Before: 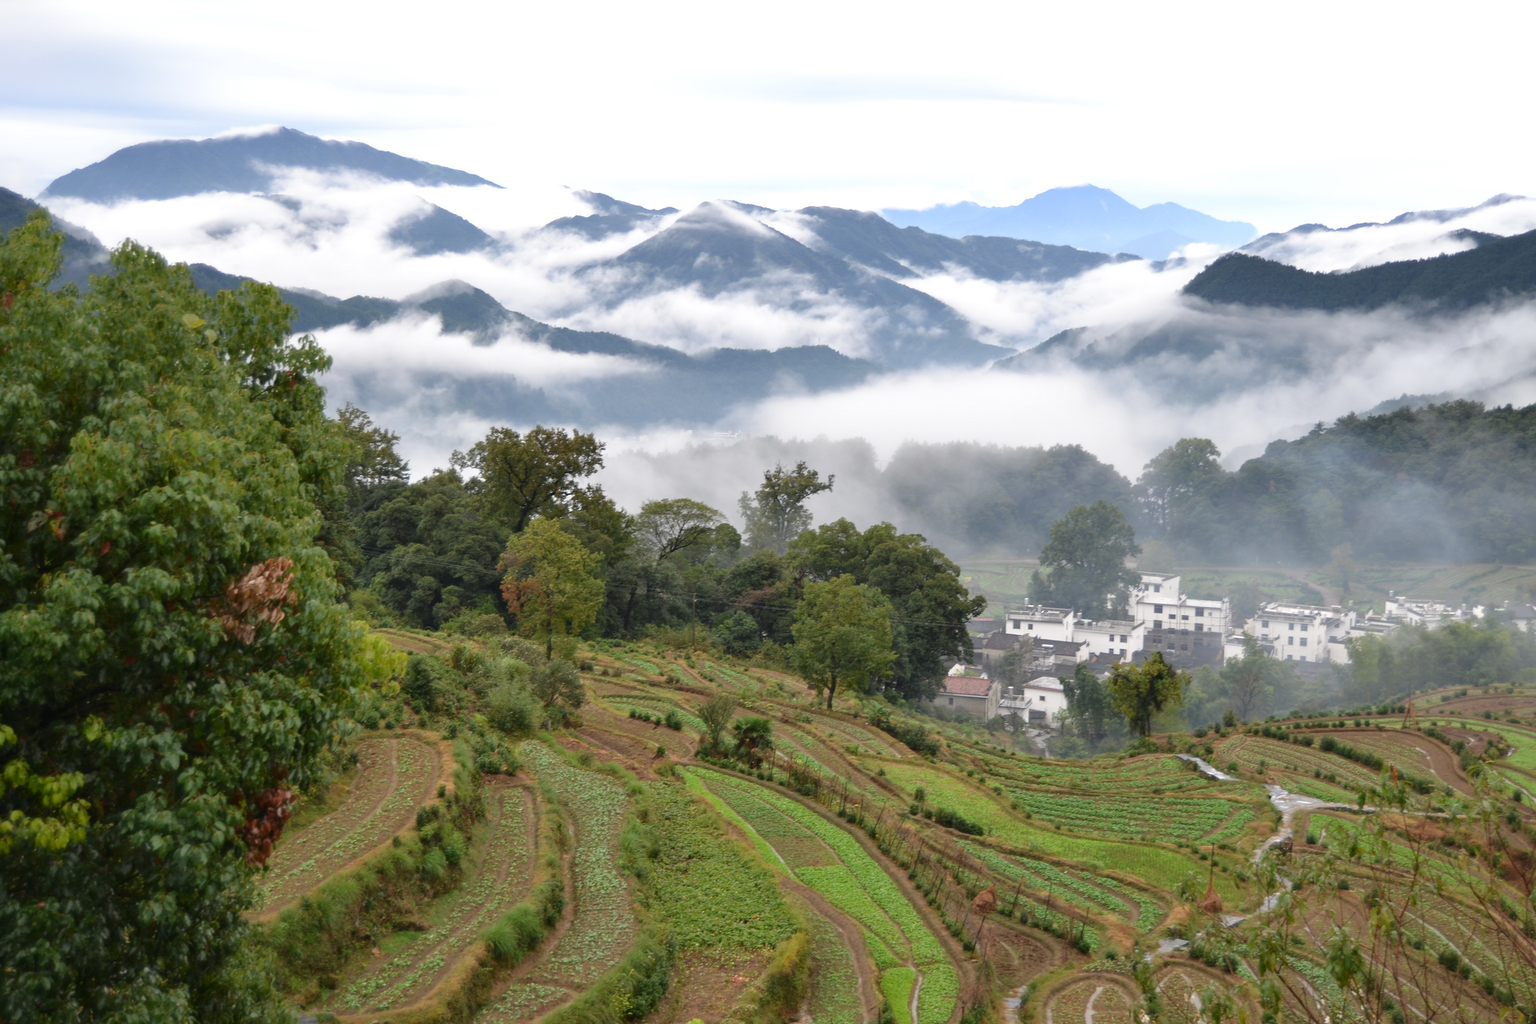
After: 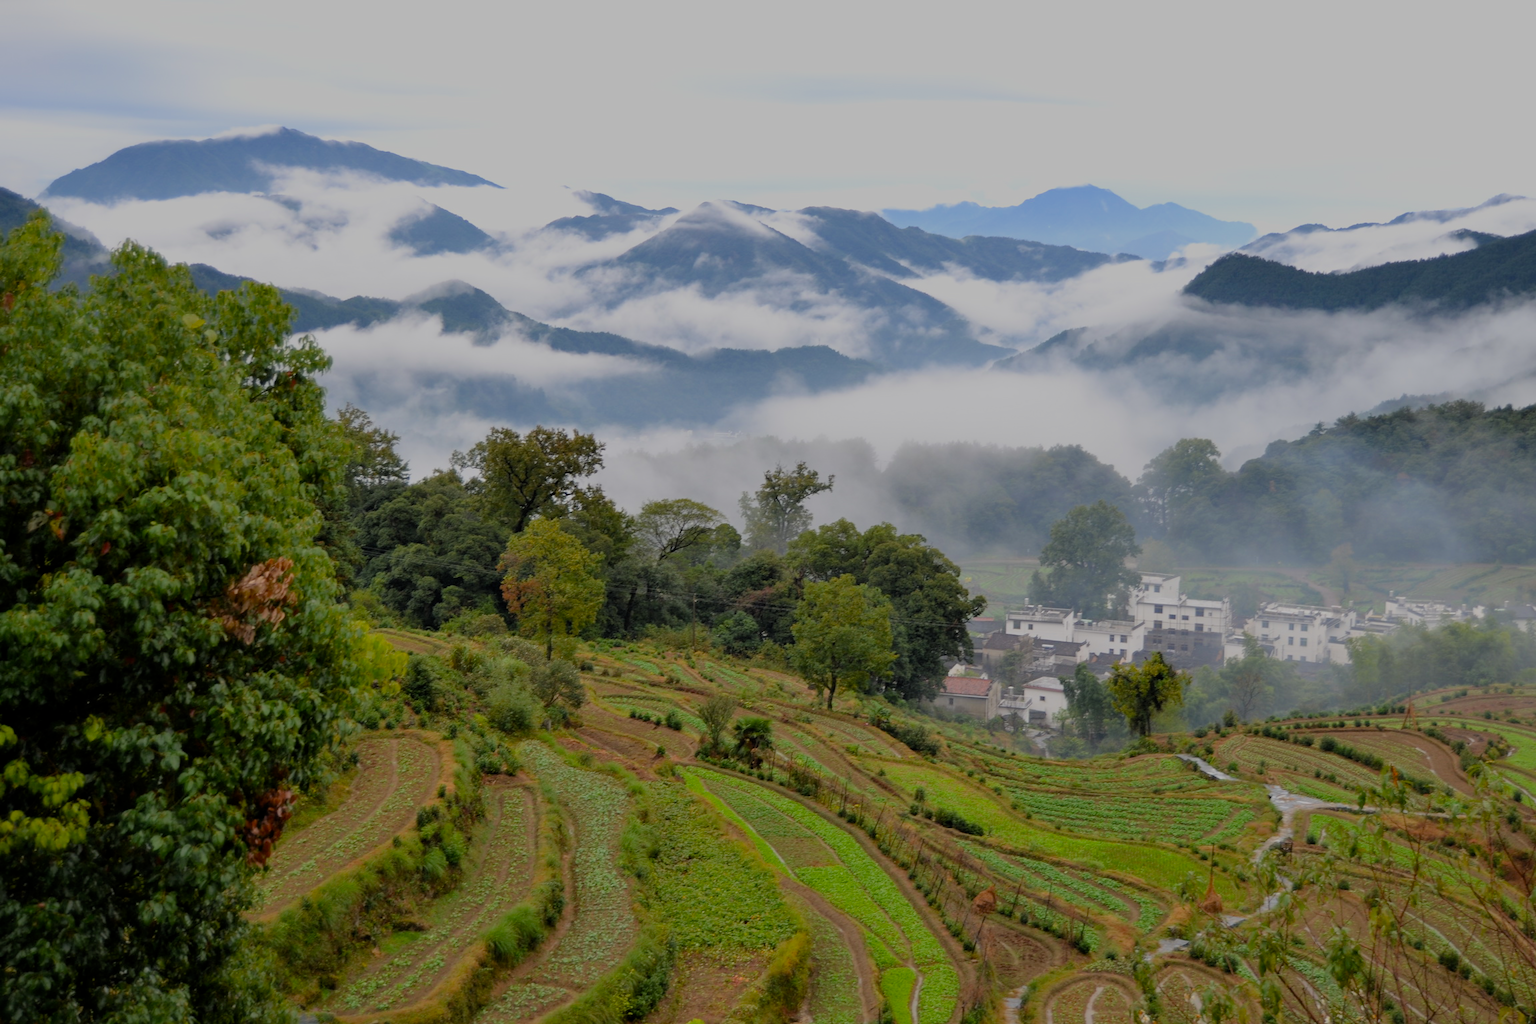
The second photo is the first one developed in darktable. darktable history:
filmic rgb: black relative exposure -8.79 EV, white relative exposure 4.98 EV, threshold 6 EV, target black luminance 0%, hardness 3.77, latitude 66.34%, contrast 0.822, highlights saturation mix 10%, shadows ↔ highlights balance 20%, add noise in highlights 0.1, color science v4 (2020), iterations of high-quality reconstruction 0, type of noise poissonian, enable highlight reconstruction true
exposure: black level correction 0.001, exposure 0.5 EV, compensate exposure bias true, compensate highlight preservation false
